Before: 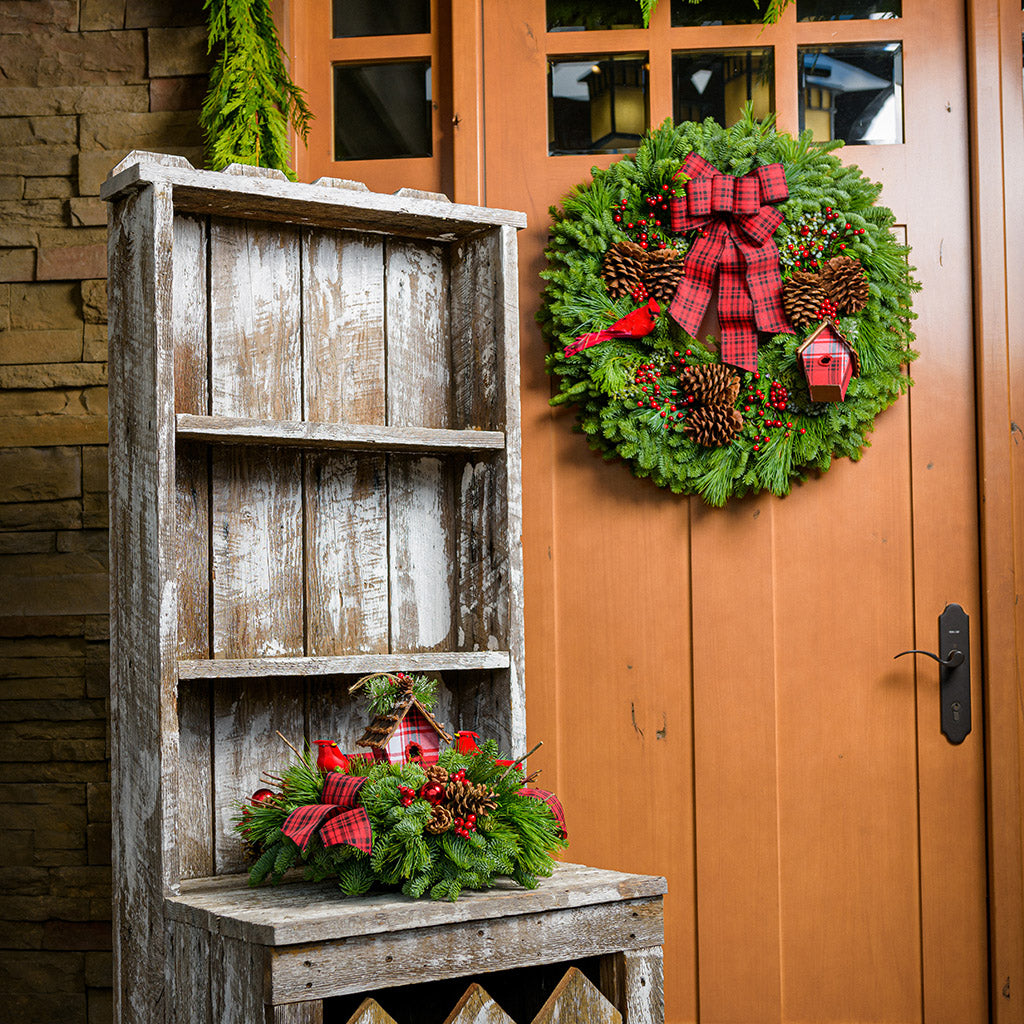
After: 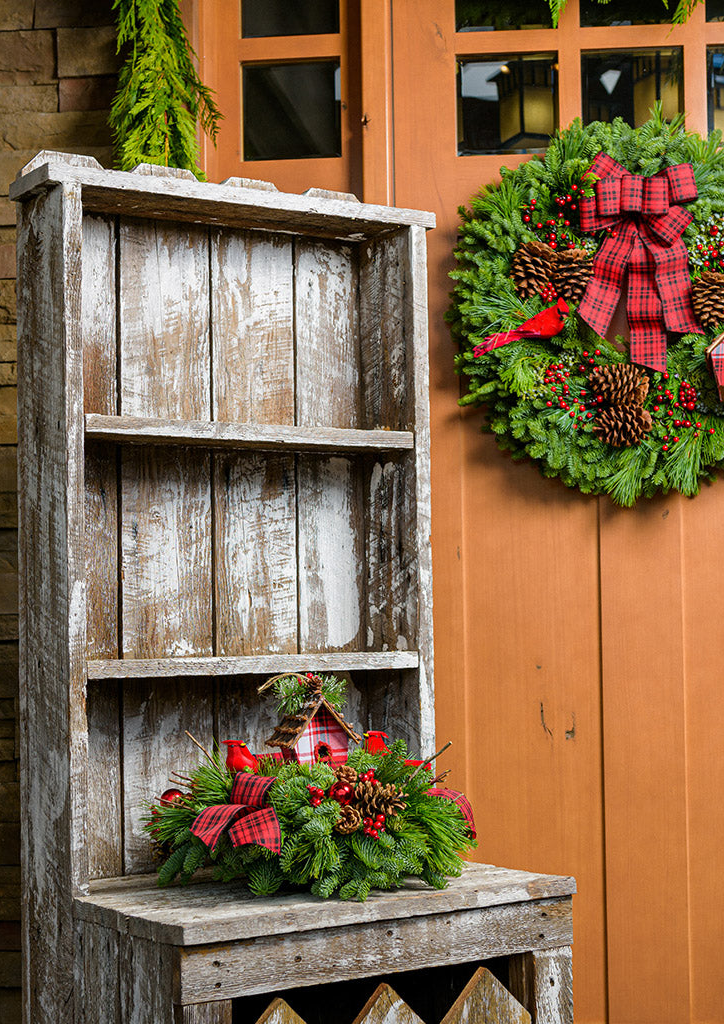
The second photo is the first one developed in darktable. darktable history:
crop and rotate: left 8.962%, right 20.281%
